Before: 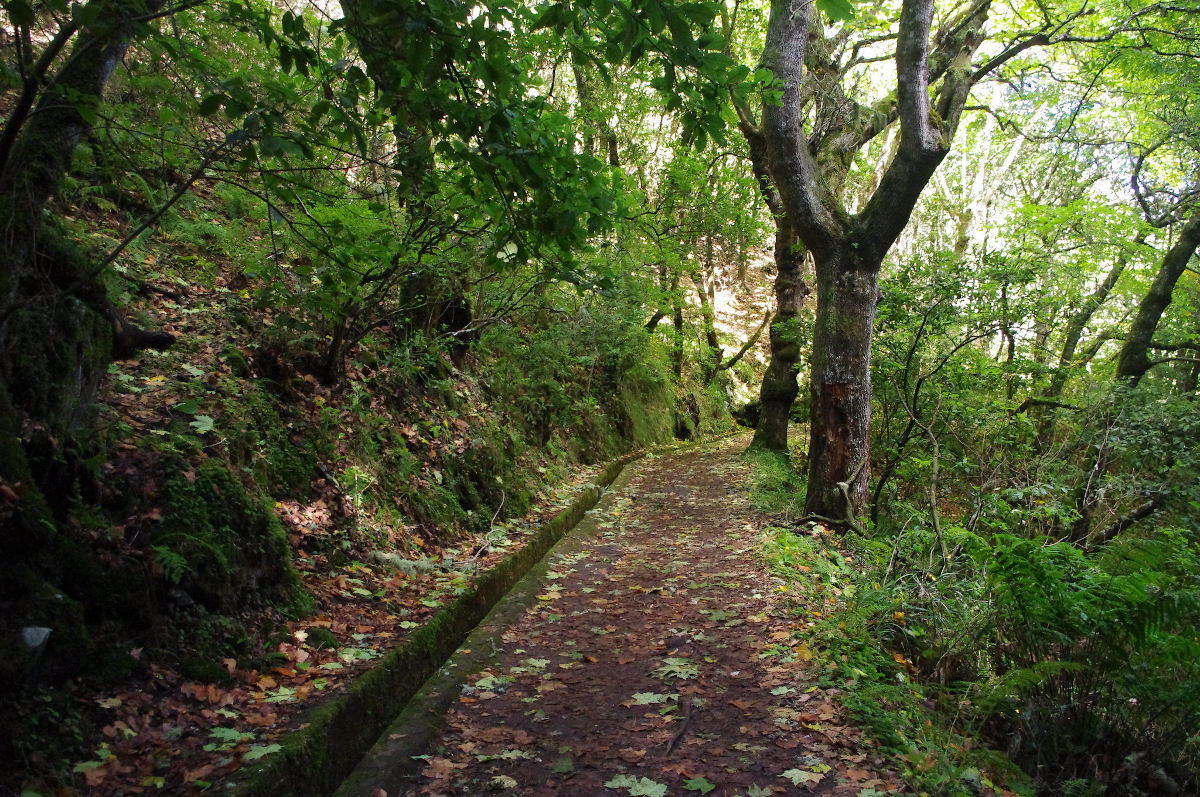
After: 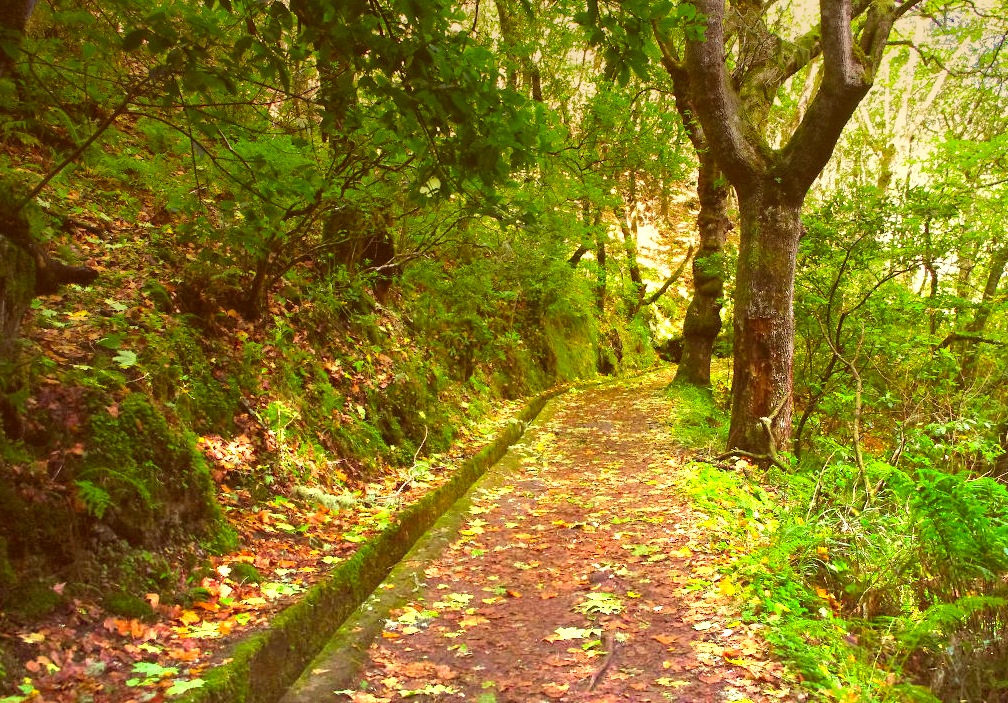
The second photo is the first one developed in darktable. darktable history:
crop: left 6.446%, top 8.188%, right 9.538%, bottom 3.548%
graduated density: density -3.9 EV
contrast brightness saturation: contrast -0.19, saturation 0.19
color correction: highlights a* 1.12, highlights b* 24.26, shadows a* 15.58, shadows b* 24.26
